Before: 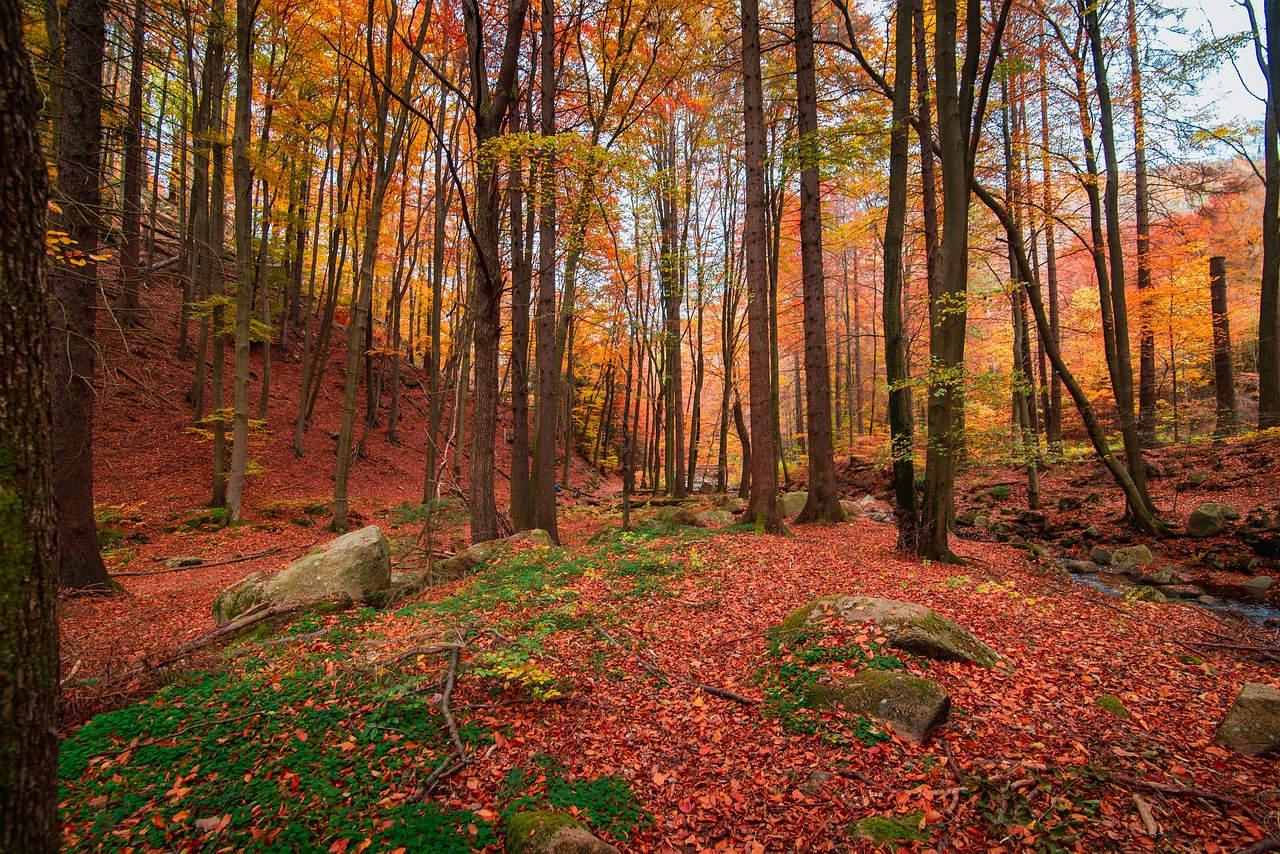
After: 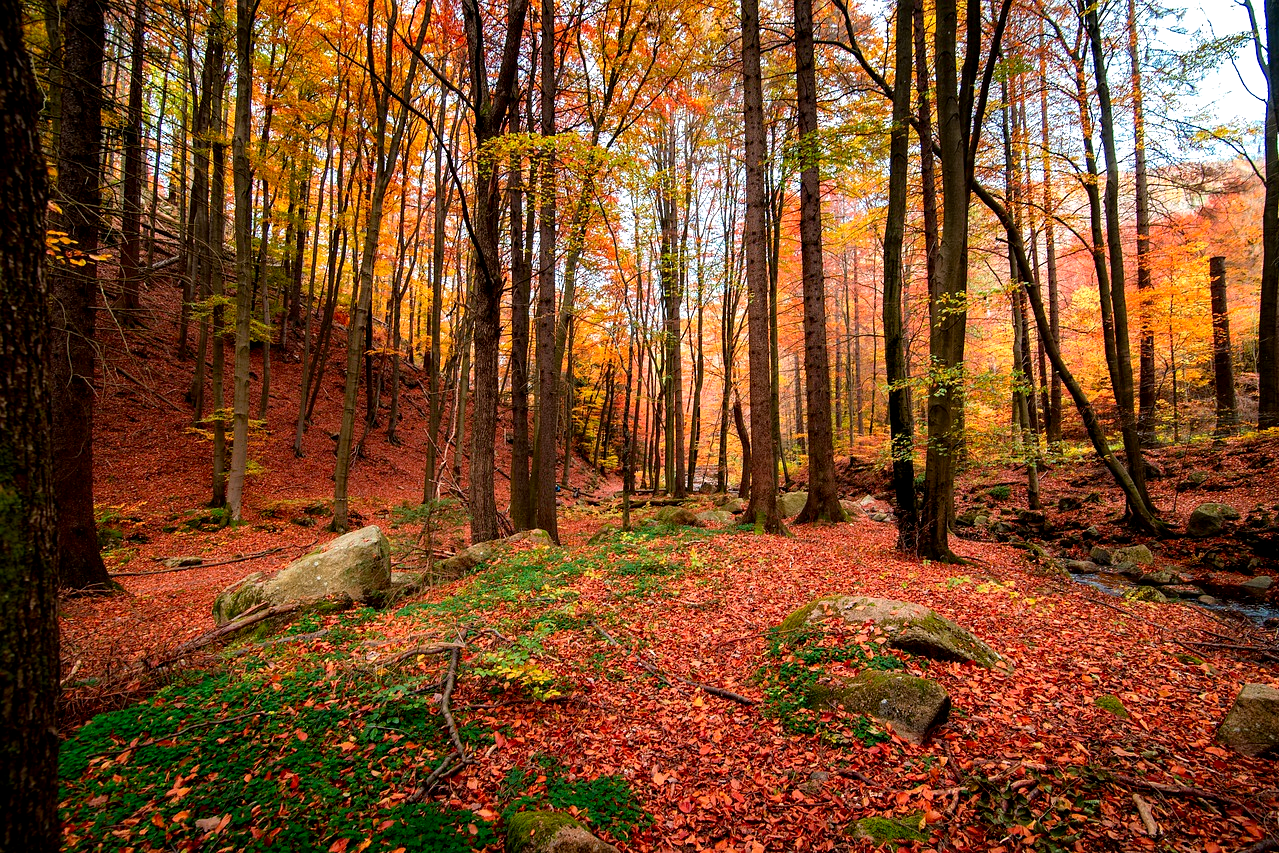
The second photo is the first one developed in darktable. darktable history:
tone equalizer: -8 EV -0.775 EV, -7 EV -0.696 EV, -6 EV -0.595 EV, -5 EV -0.402 EV, -3 EV 0.398 EV, -2 EV 0.6 EV, -1 EV 0.688 EV, +0 EV 0.747 EV
exposure: black level correction 0.009, exposure -0.164 EV, compensate highlight preservation false
